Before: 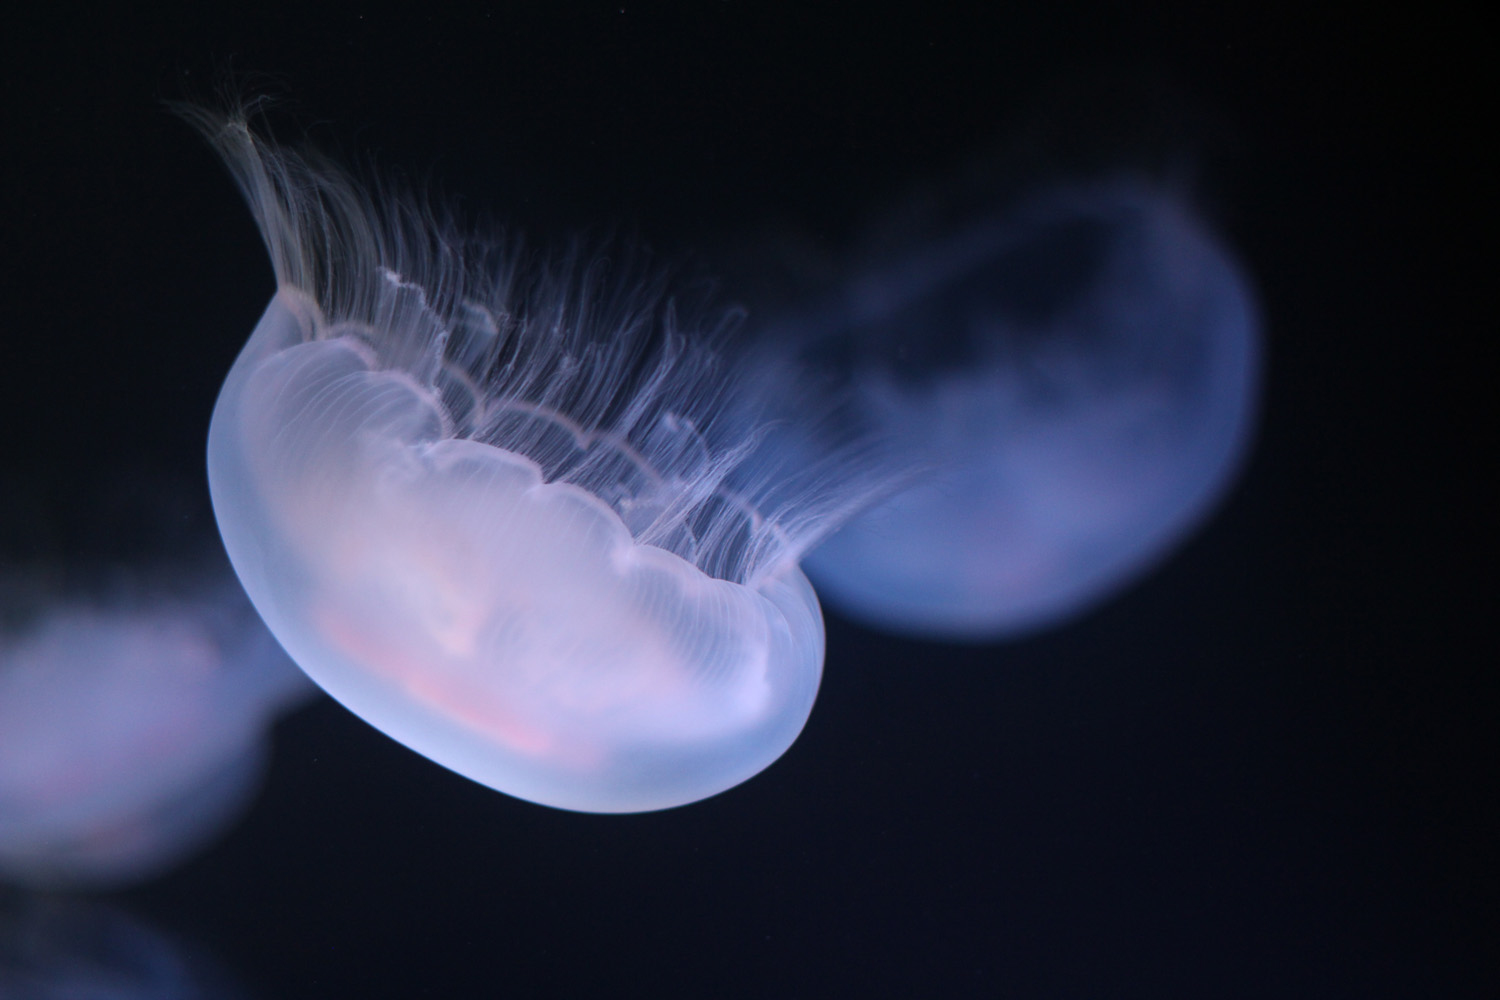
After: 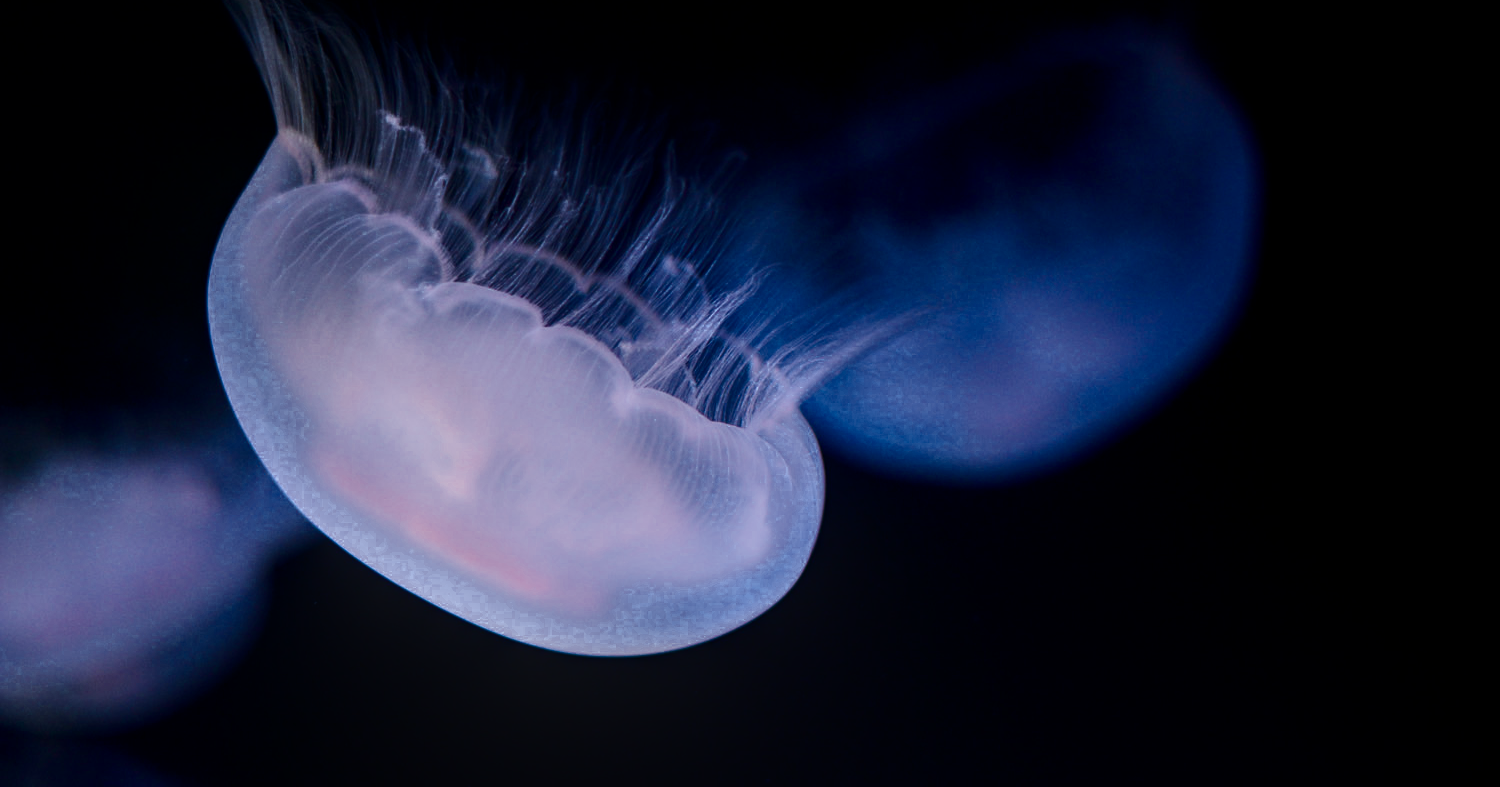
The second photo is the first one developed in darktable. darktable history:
contrast brightness saturation: contrast 0.32, brightness -0.08, saturation 0.17
local contrast: on, module defaults
crop and rotate: top 15.774%, bottom 5.506%
filmic rgb: black relative exposure -7.65 EV, white relative exposure 4.56 EV, hardness 3.61
color zones: curves: ch0 [(0.27, 0.396) (0.563, 0.504) (0.75, 0.5) (0.787, 0.307)]
tone equalizer: -8 EV -0.55 EV
levels: levels [0, 0.476, 0.951]
